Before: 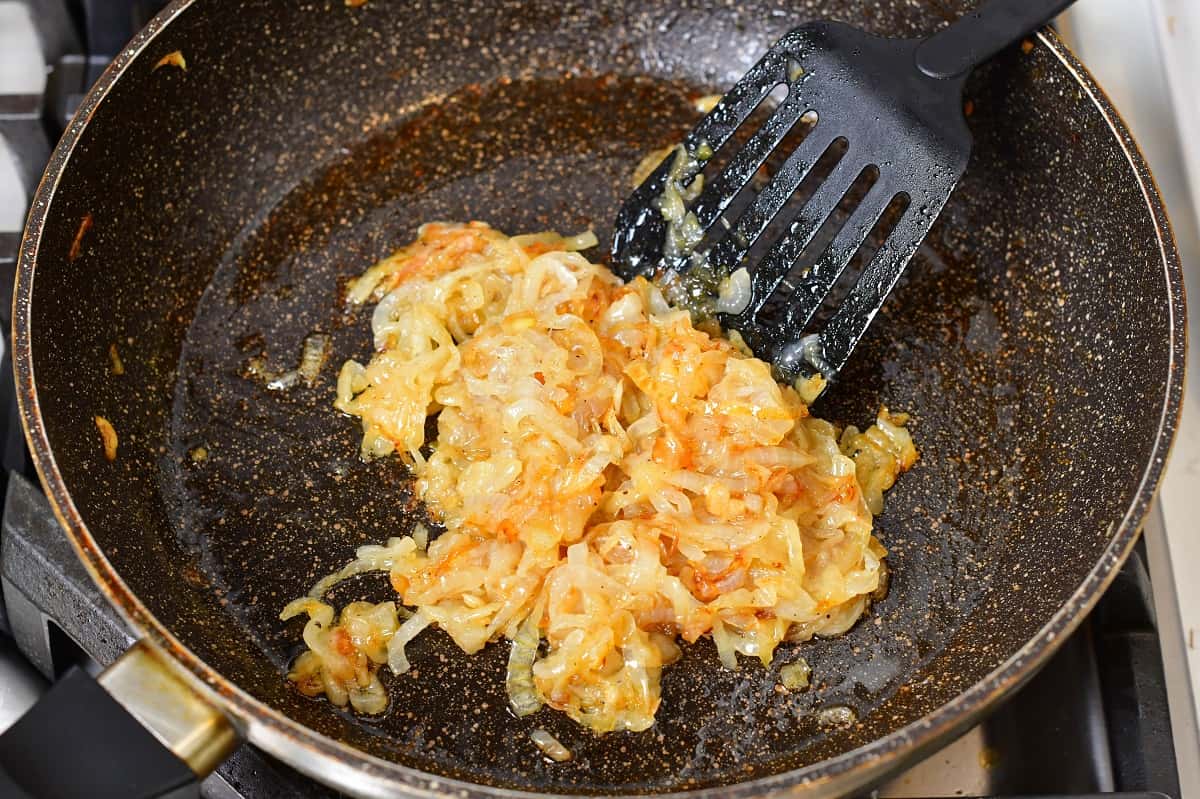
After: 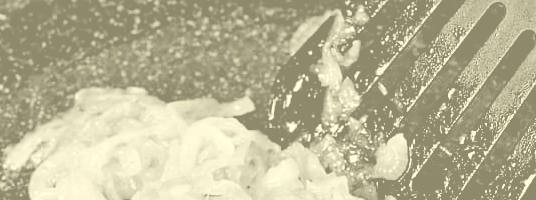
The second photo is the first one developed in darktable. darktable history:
crop: left 28.64%, top 16.832%, right 26.637%, bottom 58.055%
filmic rgb: black relative exposure -2.85 EV, white relative exposure 4.56 EV, hardness 1.77, contrast 1.25, preserve chrominance no, color science v5 (2021)
colorize: hue 43.2°, saturation 40%, version 1
velvia: on, module defaults
exposure: black level correction 0, exposure 0.5 EV, compensate highlight preservation false
contrast brightness saturation: brightness -0.25, saturation 0.2
